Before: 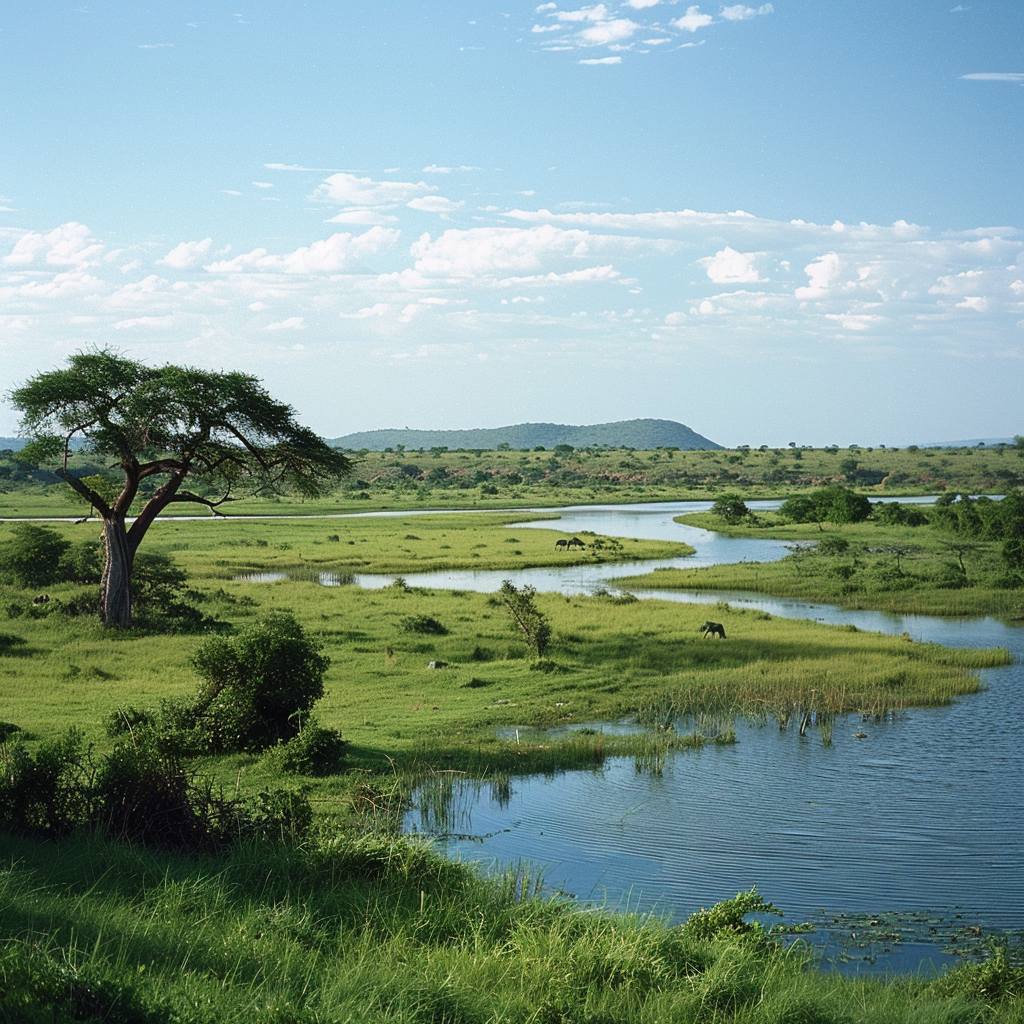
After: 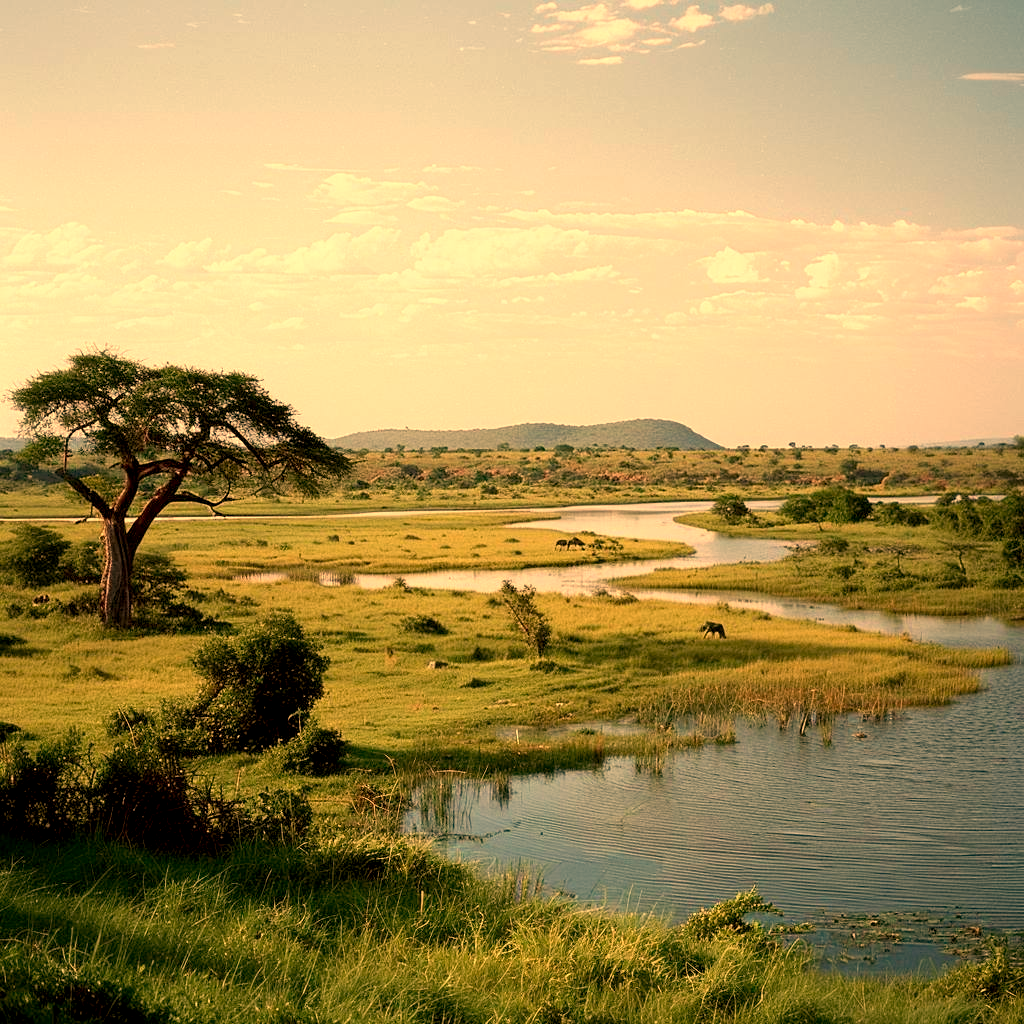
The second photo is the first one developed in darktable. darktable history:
exposure: black level correction 0.009, compensate highlight preservation false
white balance: red 1.467, blue 0.684
